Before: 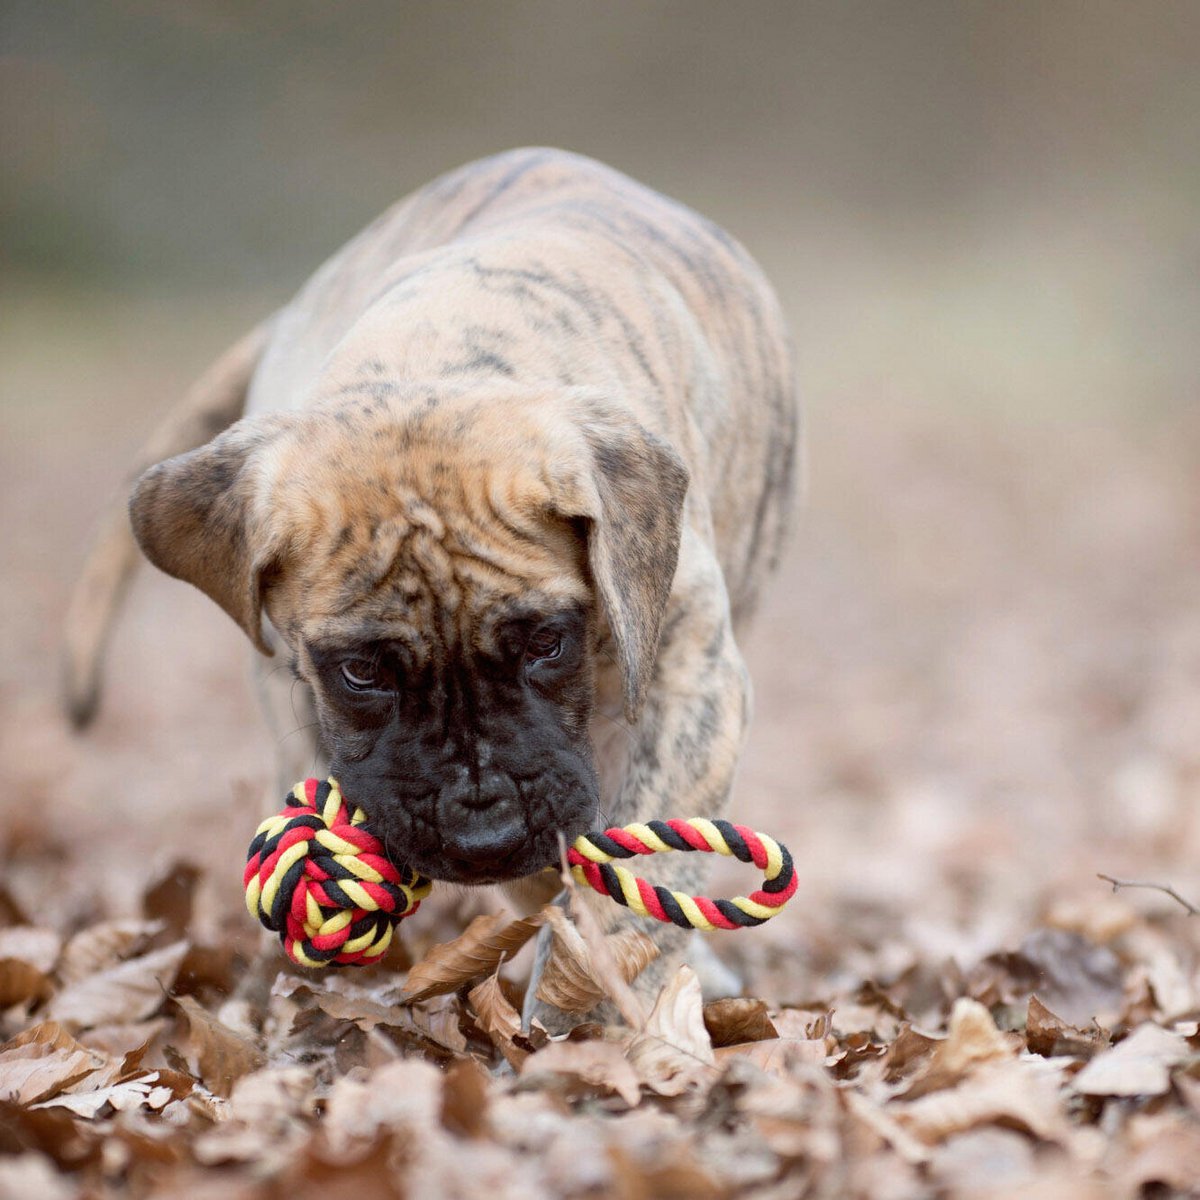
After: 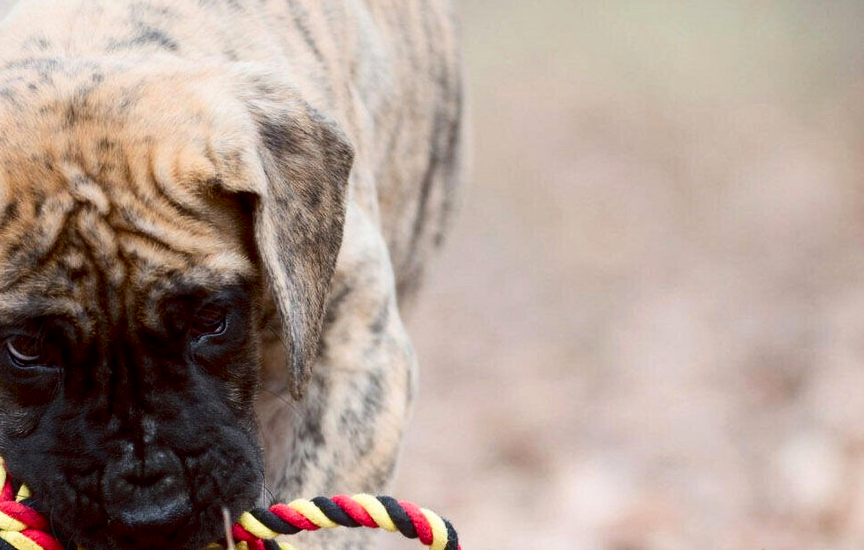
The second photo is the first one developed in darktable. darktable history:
crop and rotate: left 27.938%, top 27.046%, bottom 27.046%
contrast brightness saturation: contrast 0.2, brightness -0.11, saturation 0.1
bloom: size 9%, threshold 100%, strength 7%
